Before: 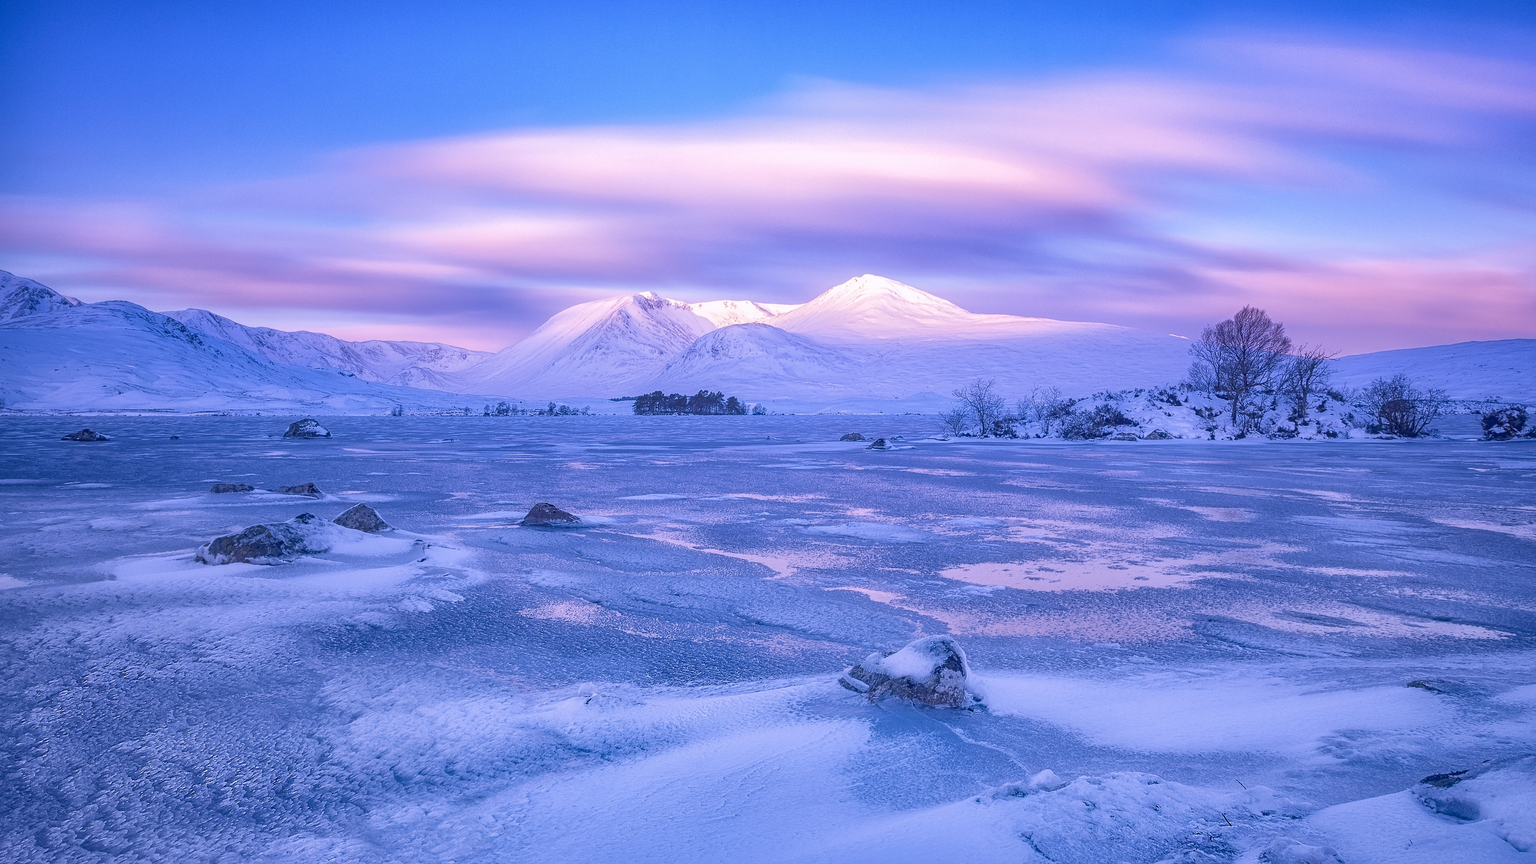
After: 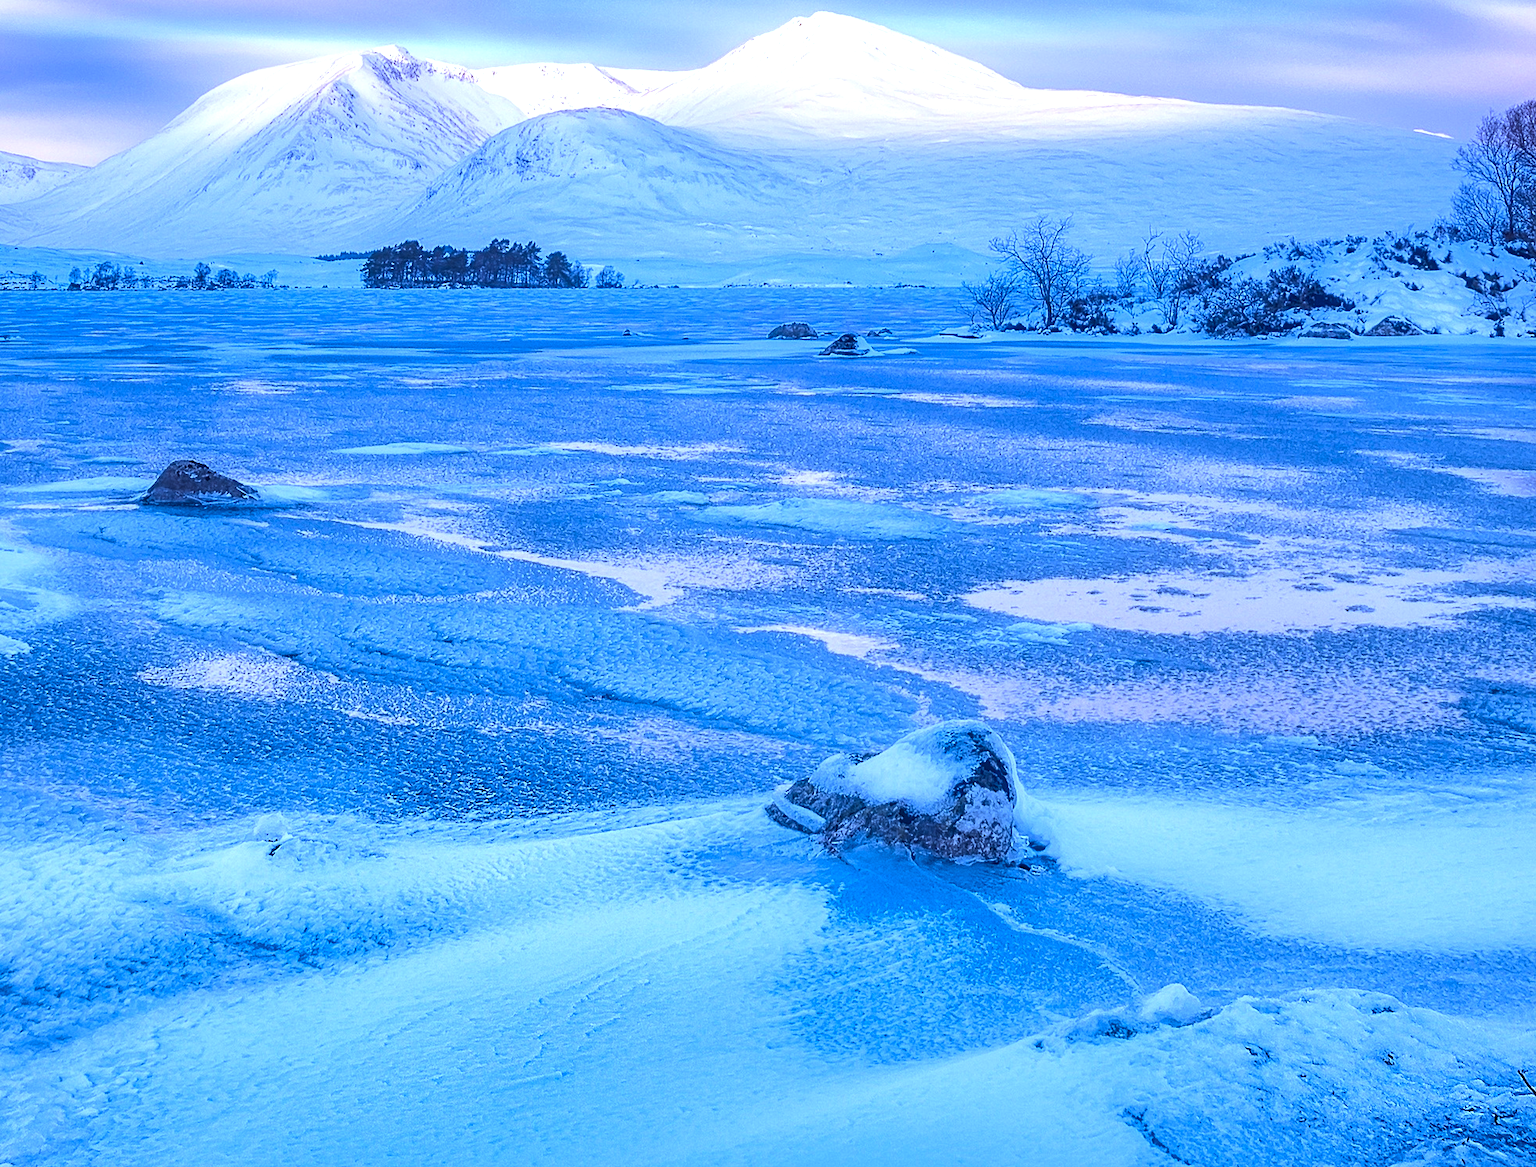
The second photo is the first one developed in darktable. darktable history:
color correction: highlights a* -9.73, highlights b* -21.22
tone equalizer: -8 EV -0.75 EV, -7 EV -0.7 EV, -6 EV -0.6 EV, -5 EV -0.4 EV, -3 EV 0.4 EV, -2 EV 0.6 EV, -1 EV 0.7 EV, +0 EV 0.75 EV, edges refinement/feathering 500, mask exposure compensation -1.57 EV, preserve details no
crop and rotate: left 29.237%, top 31.152%, right 19.807%
